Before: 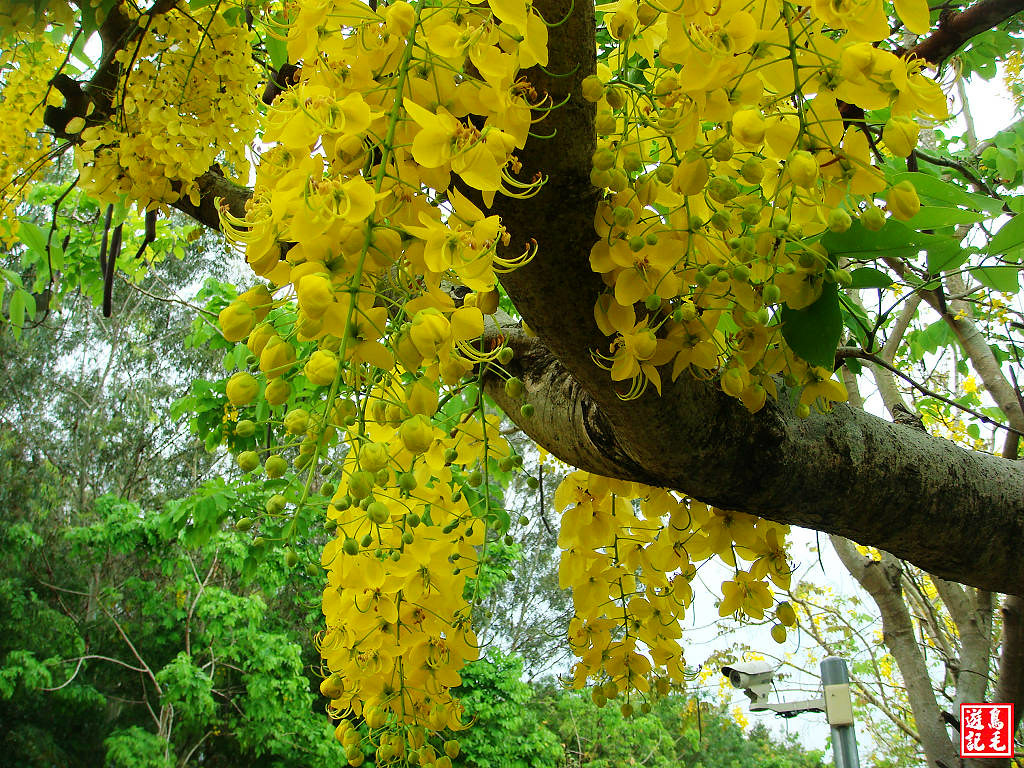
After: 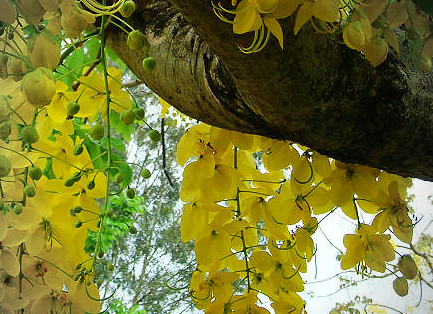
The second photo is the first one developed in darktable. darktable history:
crop: left 36.989%, top 45.206%, right 20.69%, bottom 13.84%
vignetting: on, module defaults
